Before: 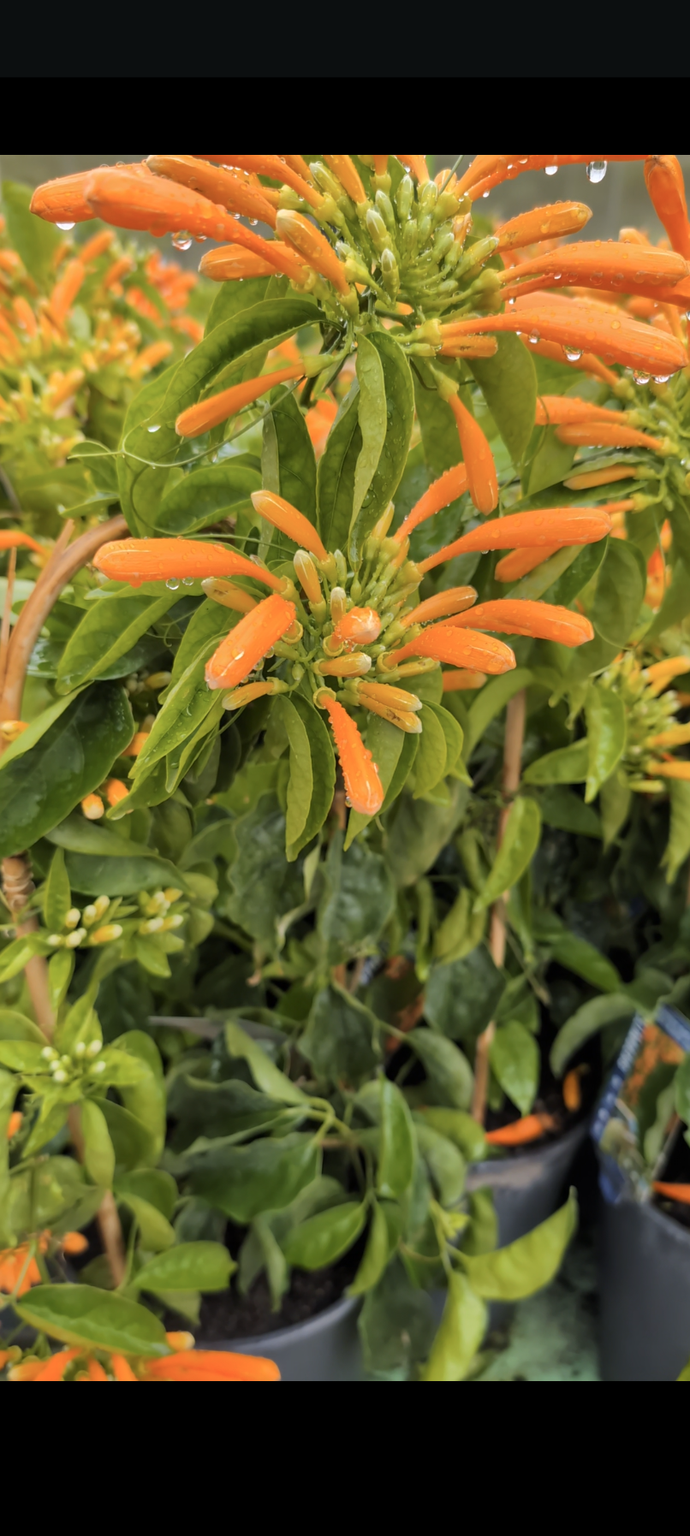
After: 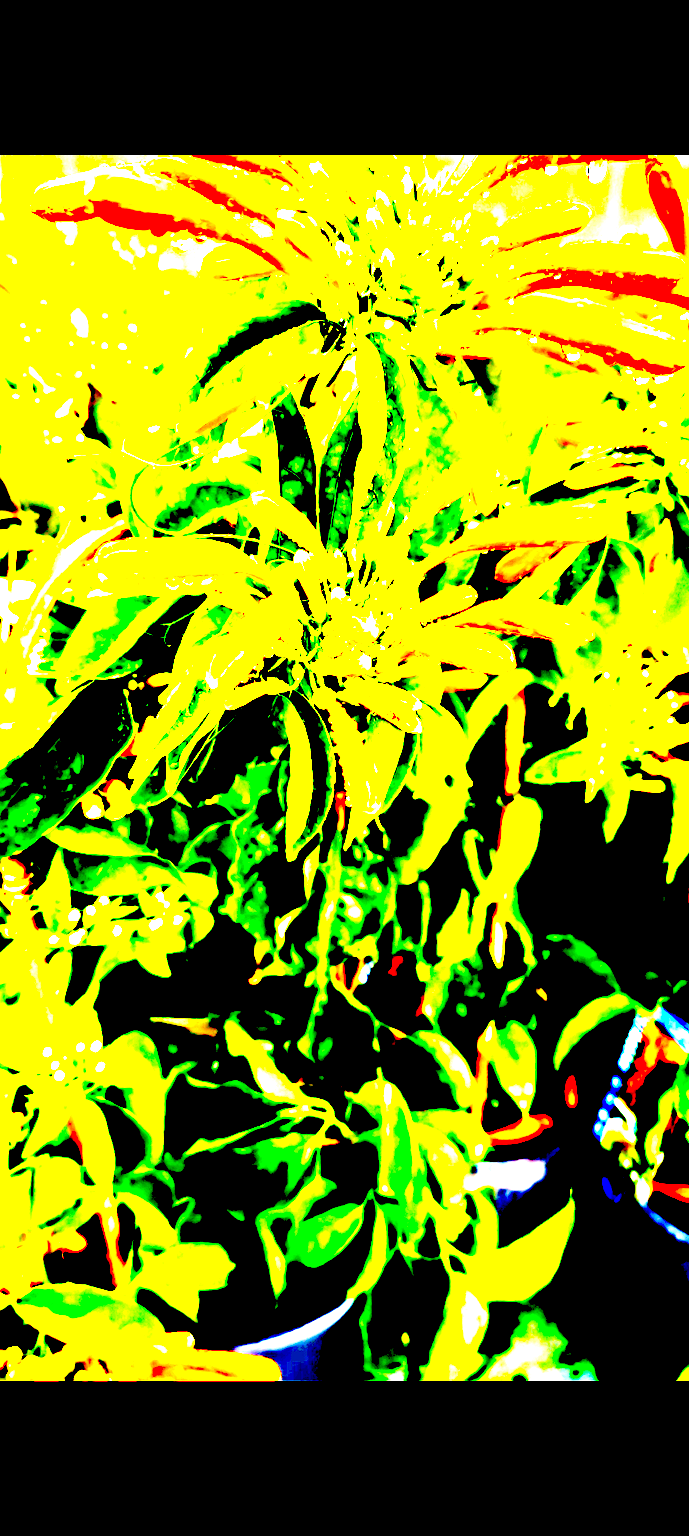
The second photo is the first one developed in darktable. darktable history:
exposure: black level correction 0.099, exposure 3.001 EV, compensate highlight preservation false
